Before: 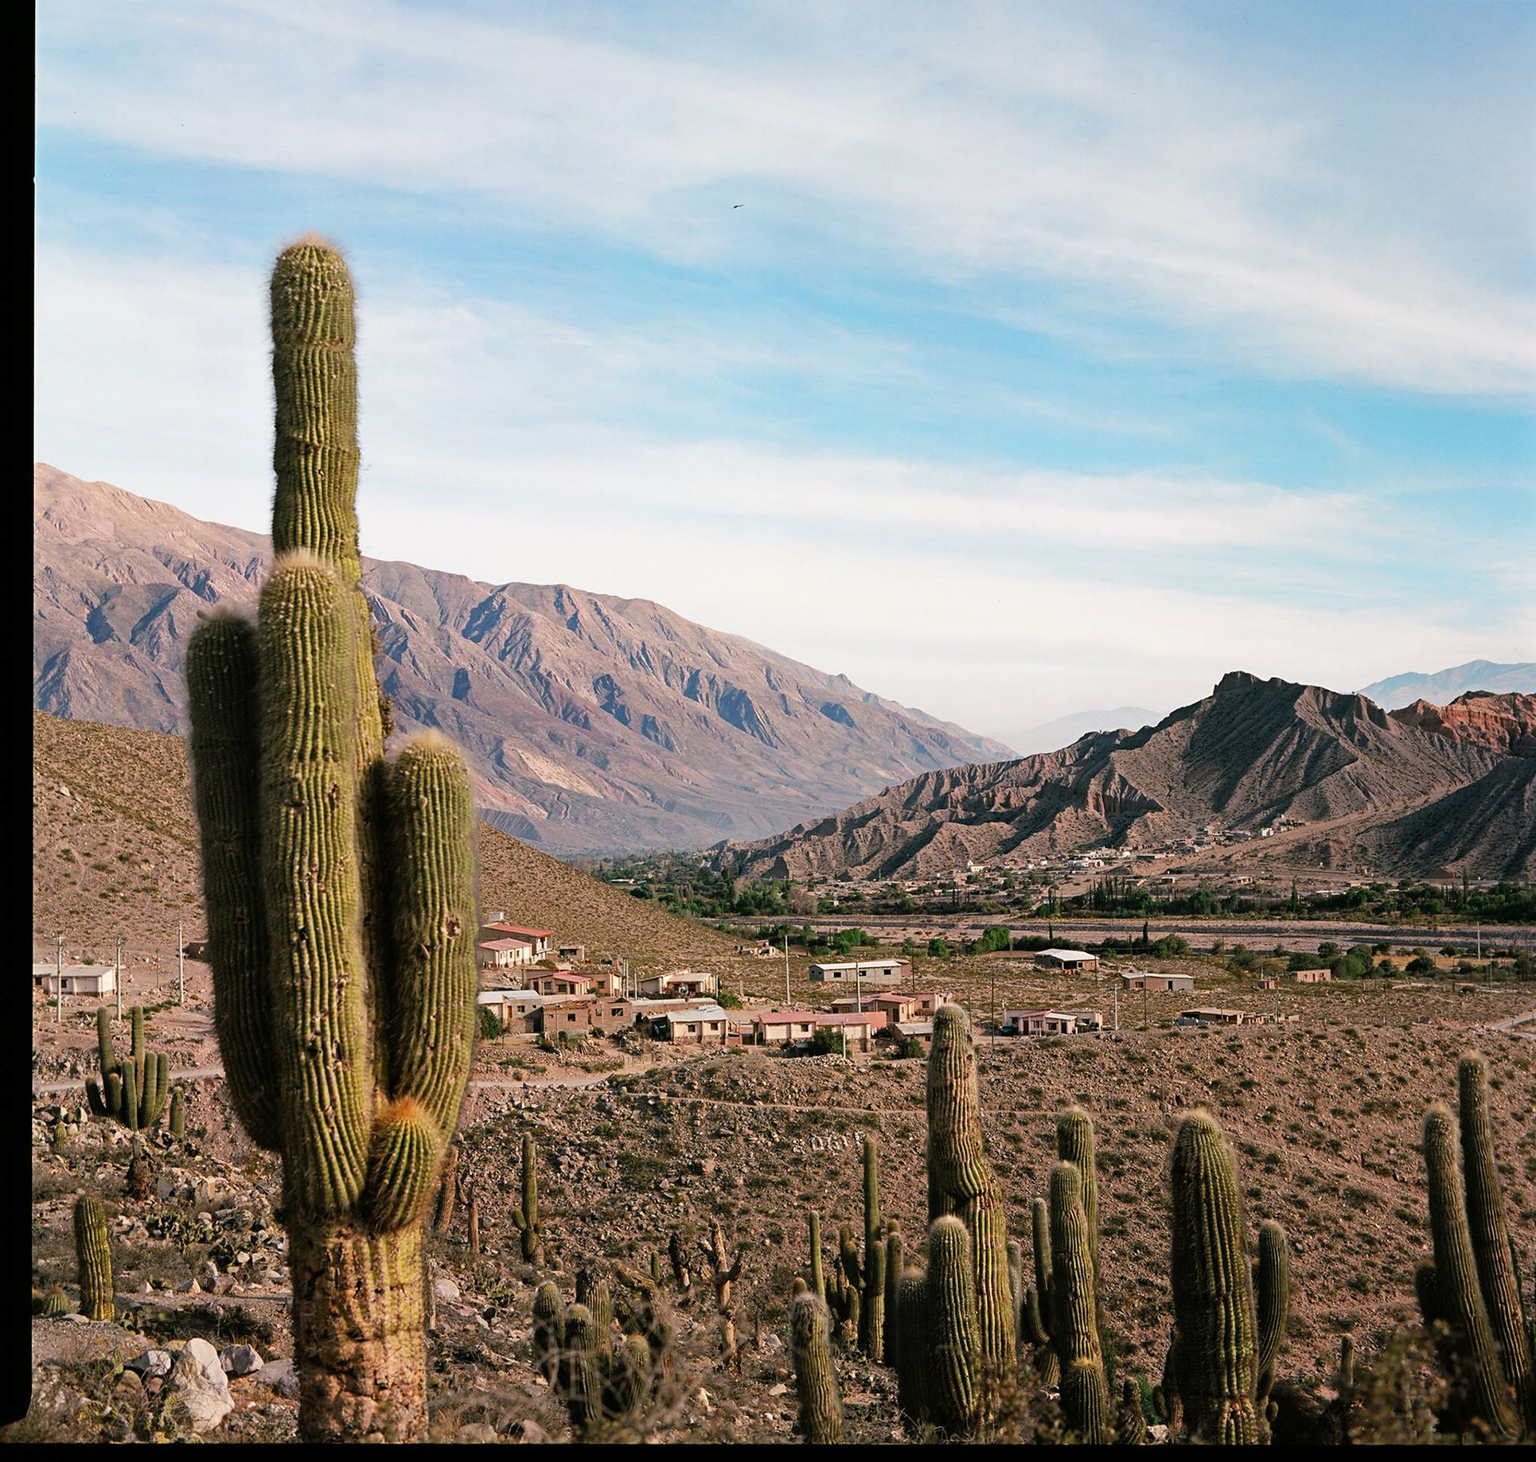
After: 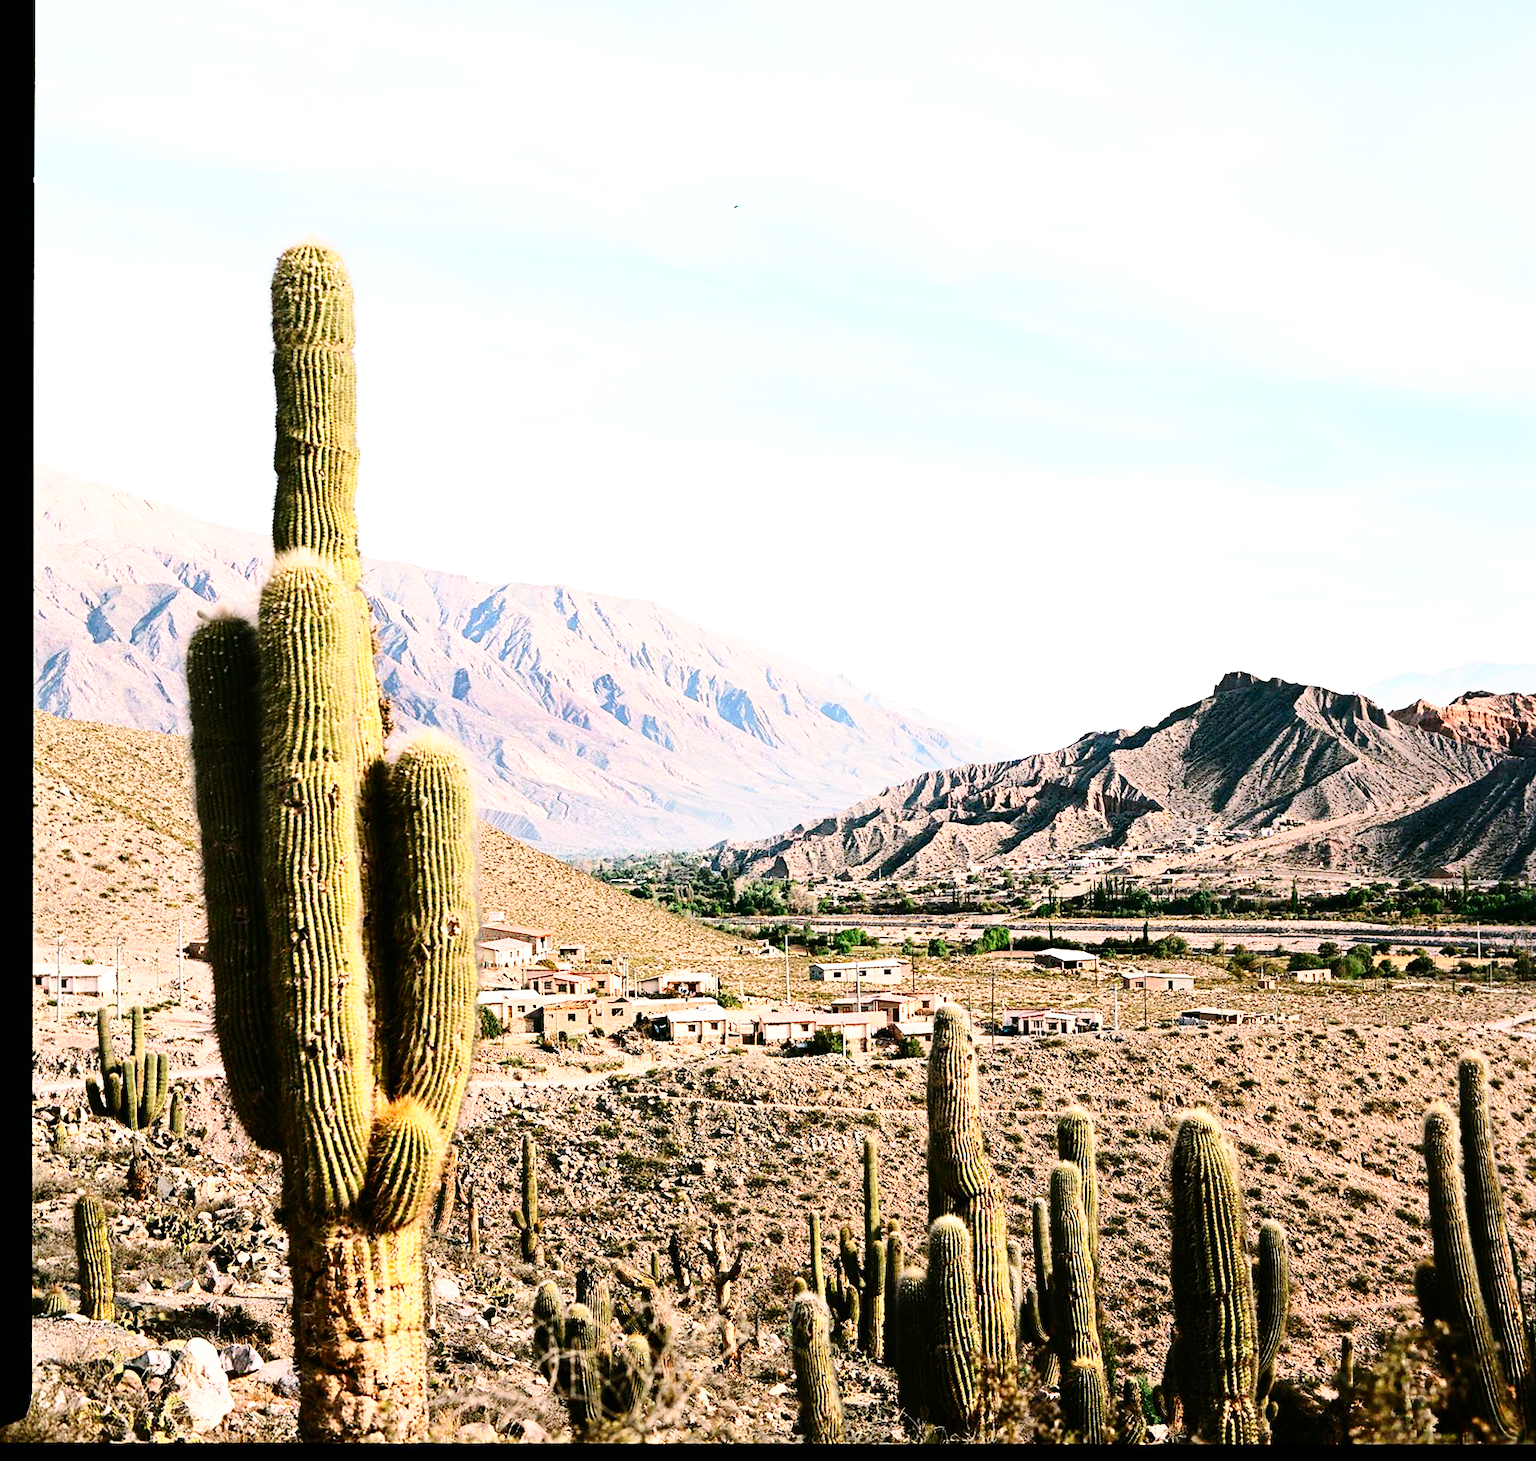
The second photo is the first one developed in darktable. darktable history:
contrast brightness saturation: contrast 0.28
base curve: curves: ch0 [(0, 0) (0.028, 0.03) (0.121, 0.232) (0.46, 0.748) (0.859, 0.968) (1, 1)], preserve colors none
exposure: exposure 0.661 EV, compensate highlight preservation false
